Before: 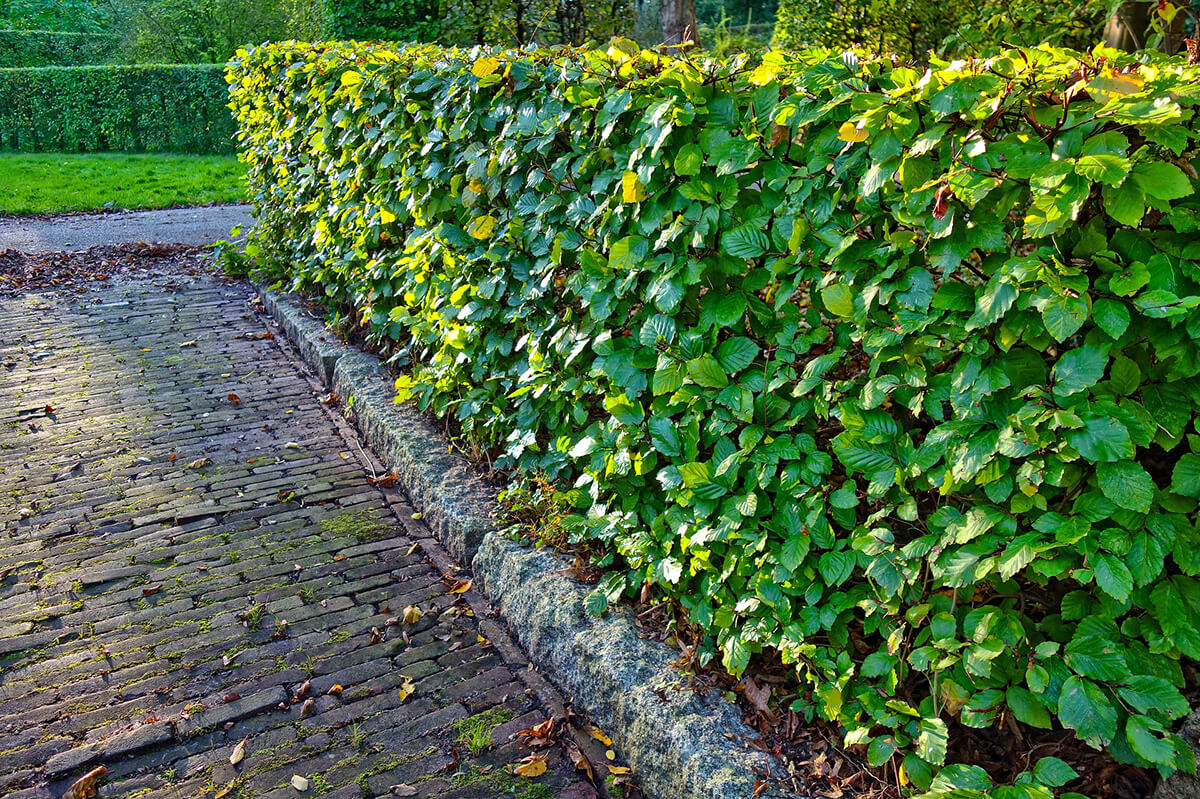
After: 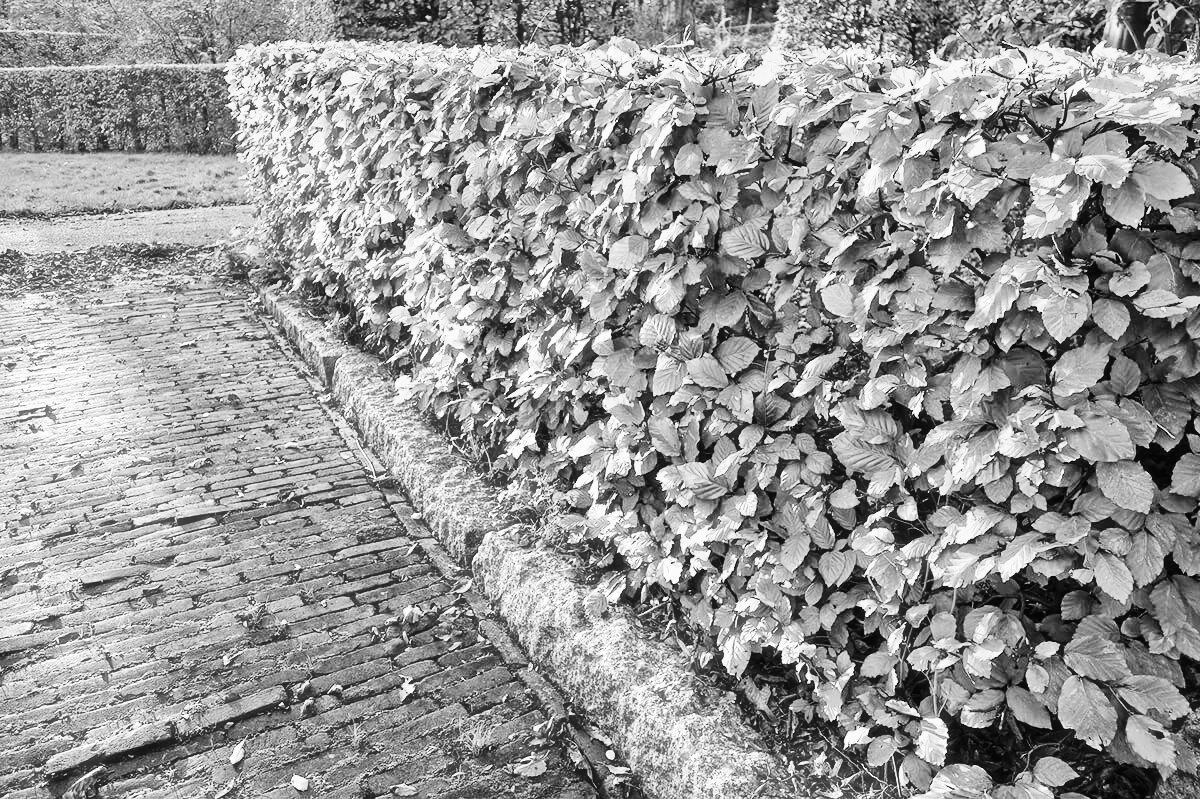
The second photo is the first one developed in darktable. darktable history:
monochrome: on, module defaults
base curve: curves: ch0 [(0, 0.003) (0.001, 0.002) (0.006, 0.004) (0.02, 0.022) (0.048, 0.086) (0.094, 0.234) (0.162, 0.431) (0.258, 0.629) (0.385, 0.8) (0.548, 0.918) (0.751, 0.988) (1, 1)], preserve colors none
haze removal: strength -0.09, distance 0.358, compatibility mode true, adaptive false
white balance: red 0.988, blue 1.017
